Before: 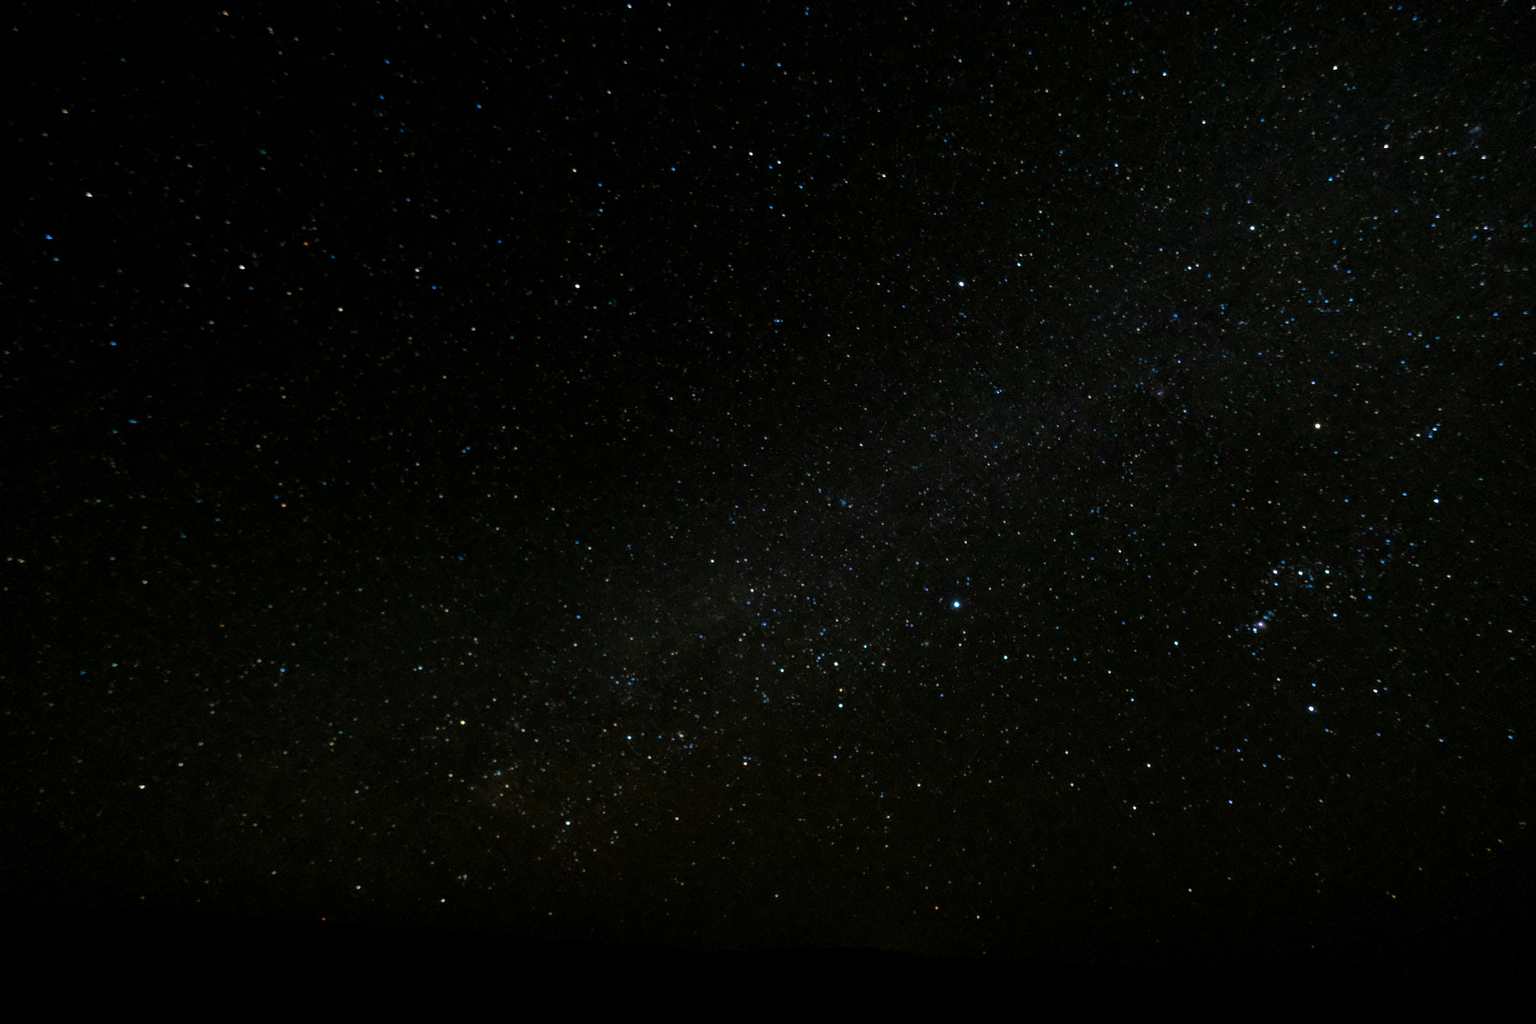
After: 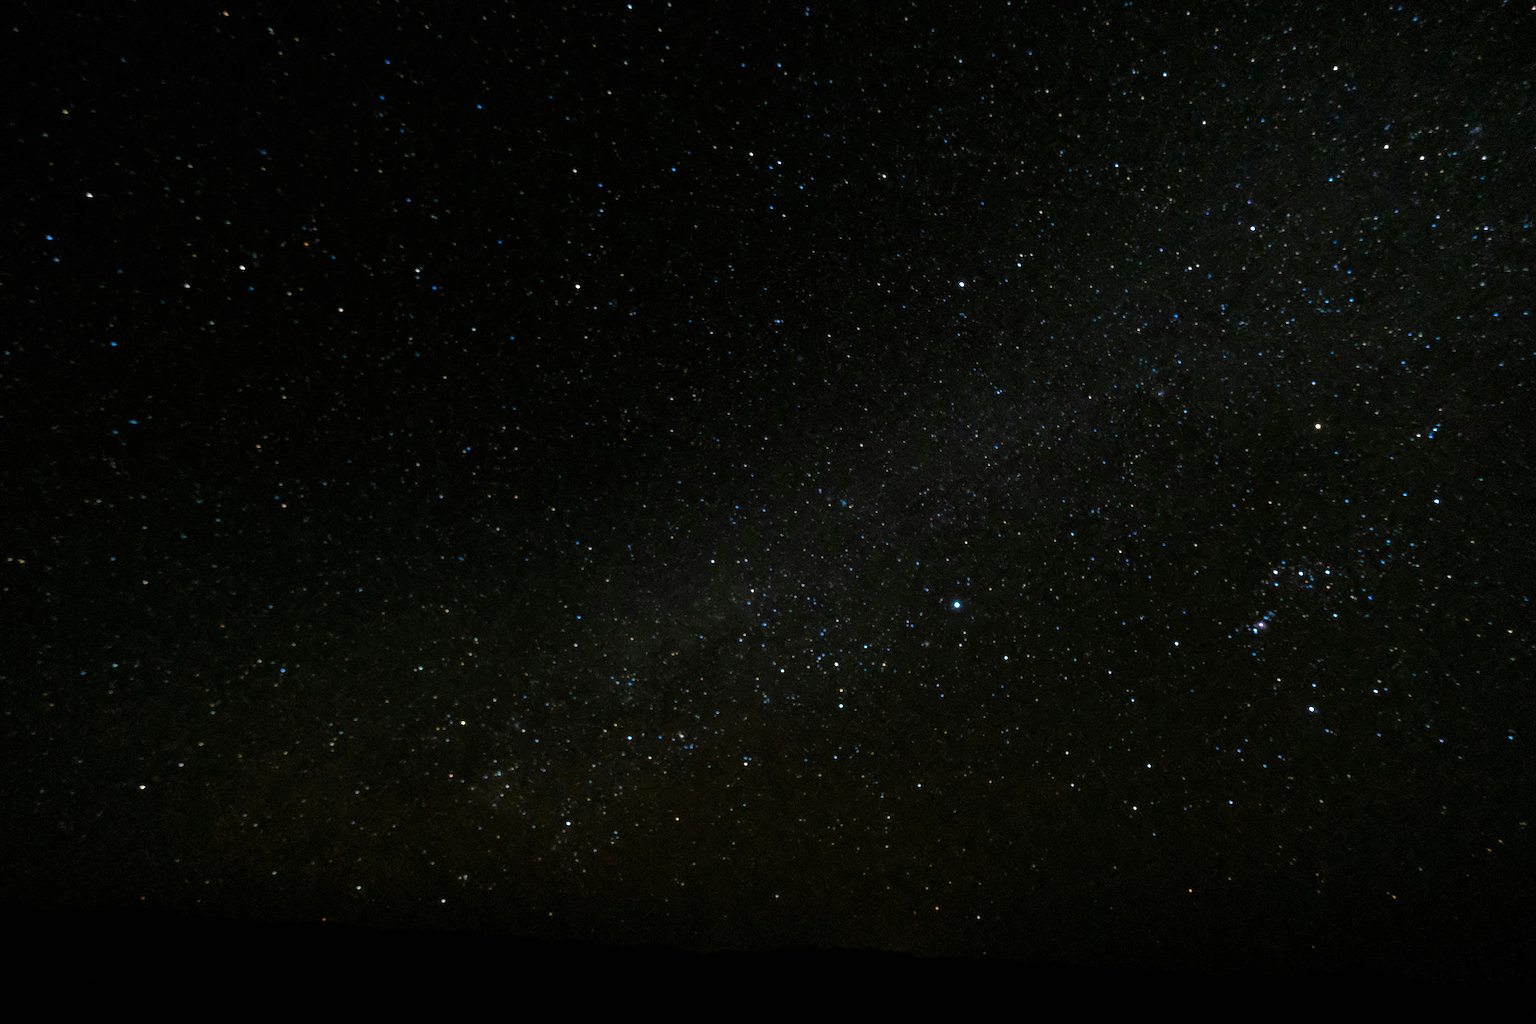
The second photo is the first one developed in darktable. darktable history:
exposure: black level correction 0, exposure 0.398 EV, compensate exposure bias true, compensate highlight preservation false
